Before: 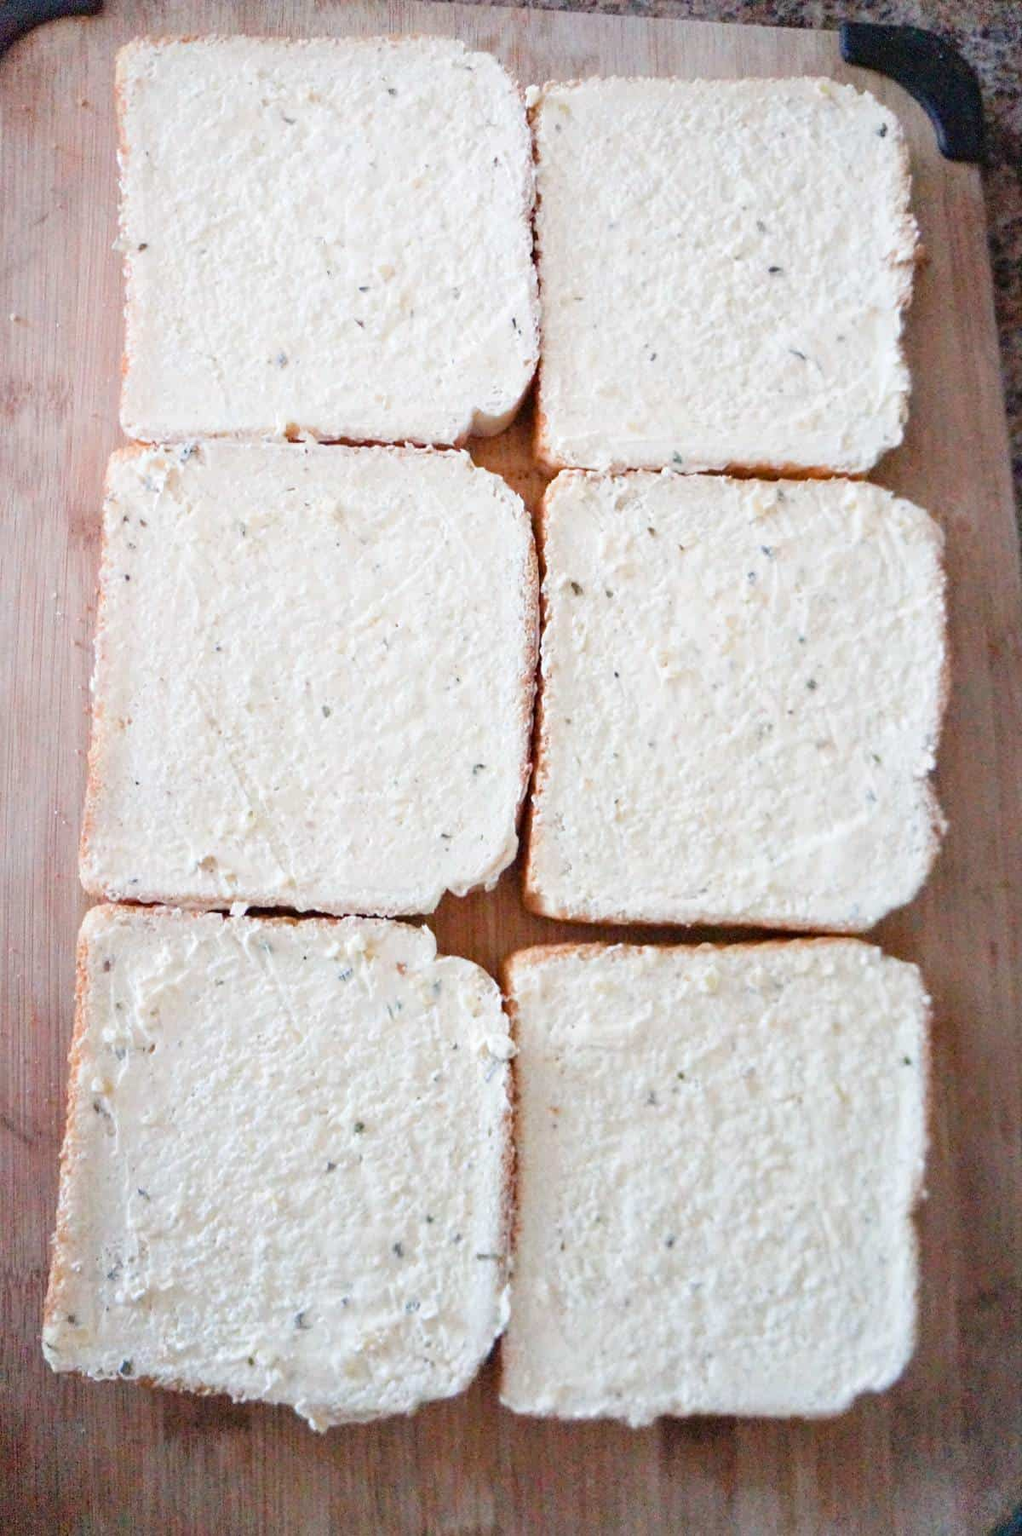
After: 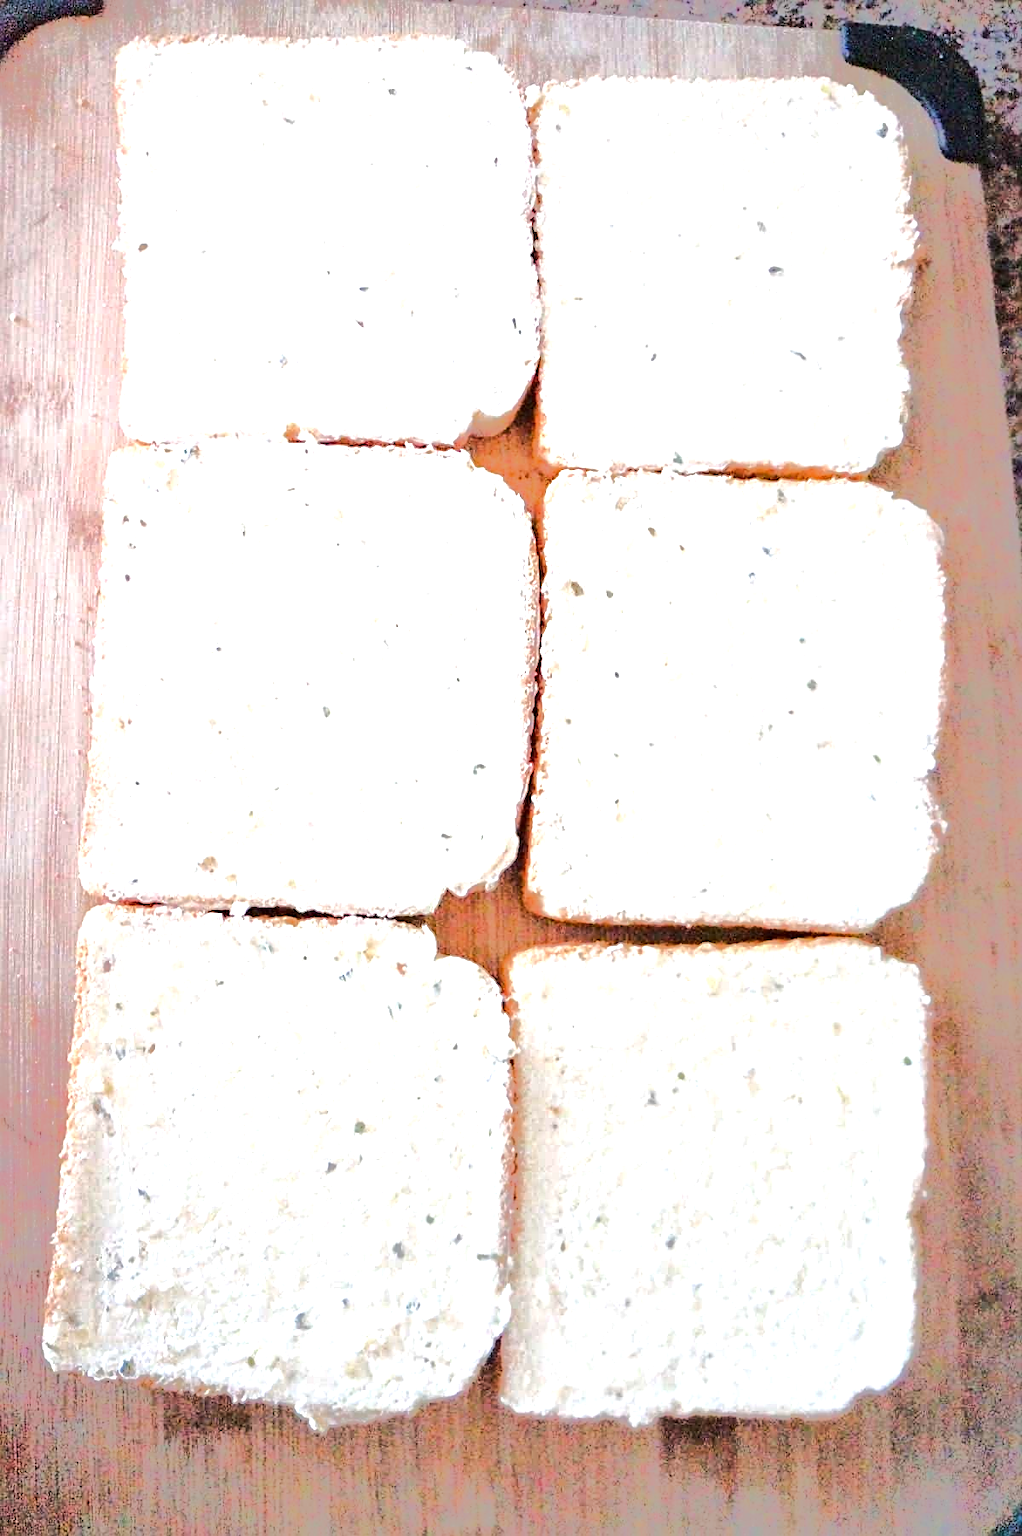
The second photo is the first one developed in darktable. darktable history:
exposure: exposure 0.663 EV, compensate exposure bias true, compensate highlight preservation false
tone equalizer: -8 EV -0.538 EV, -7 EV -0.314 EV, -6 EV -0.097 EV, -5 EV 0.375 EV, -4 EV 0.989 EV, -3 EV 0.804 EV, -2 EV -0.008 EV, -1 EV 0.133 EV, +0 EV -0.015 EV, edges refinement/feathering 500, mask exposure compensation -1.57 EV, preserve details no
sharpen: on, module defaults
